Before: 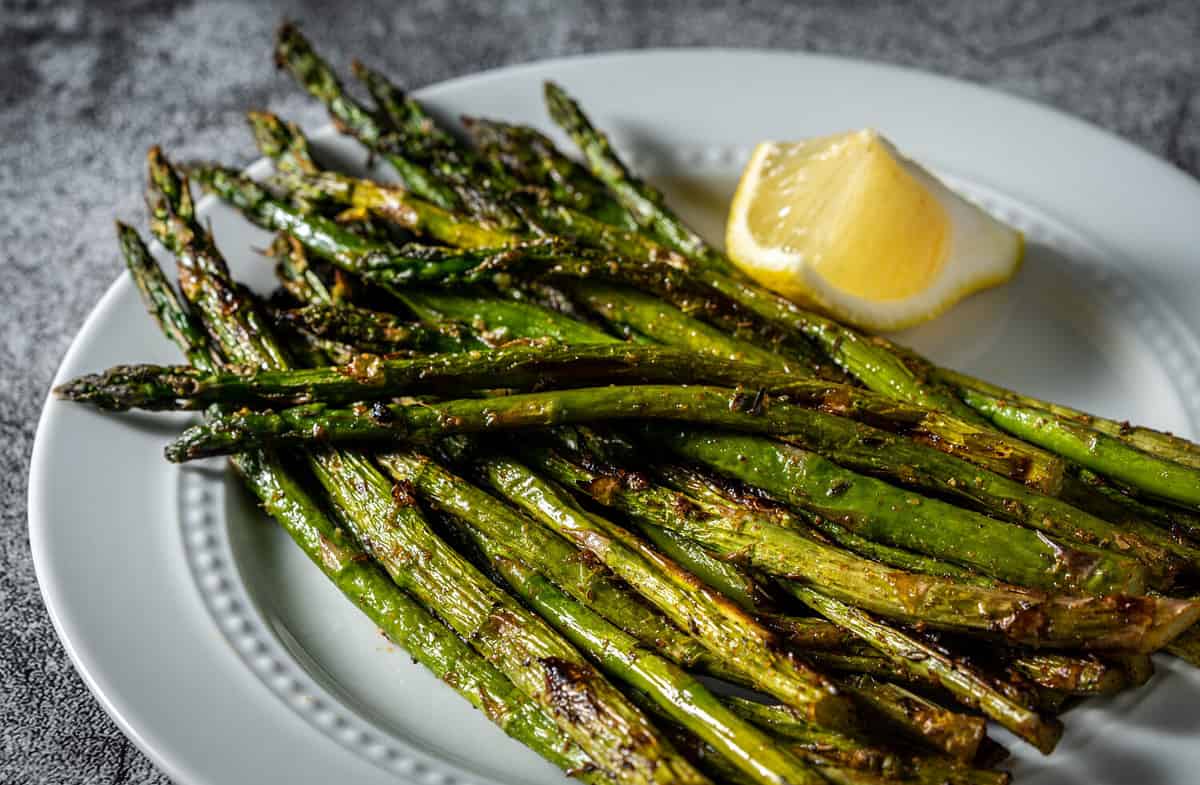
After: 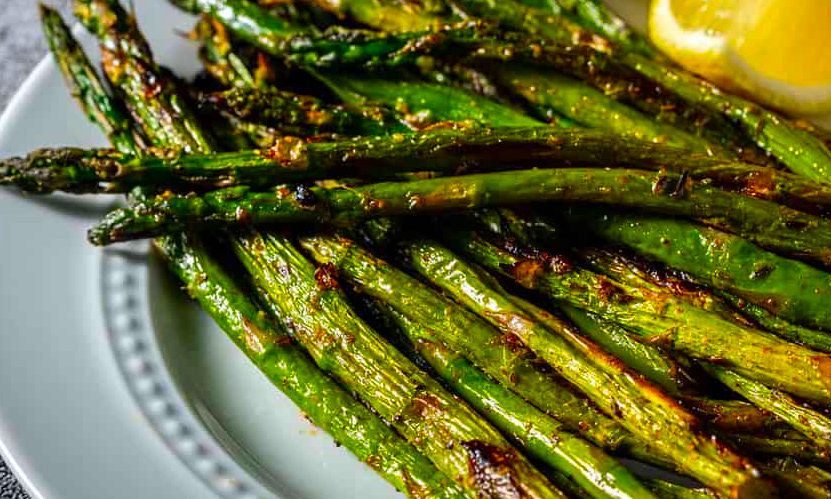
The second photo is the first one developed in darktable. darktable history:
crop: left 6.488%, top 27.668%, right 24.183%, bottom 8.656%
color correction: saturation 1.8
contrast brightness saturation: saturation -0.05
